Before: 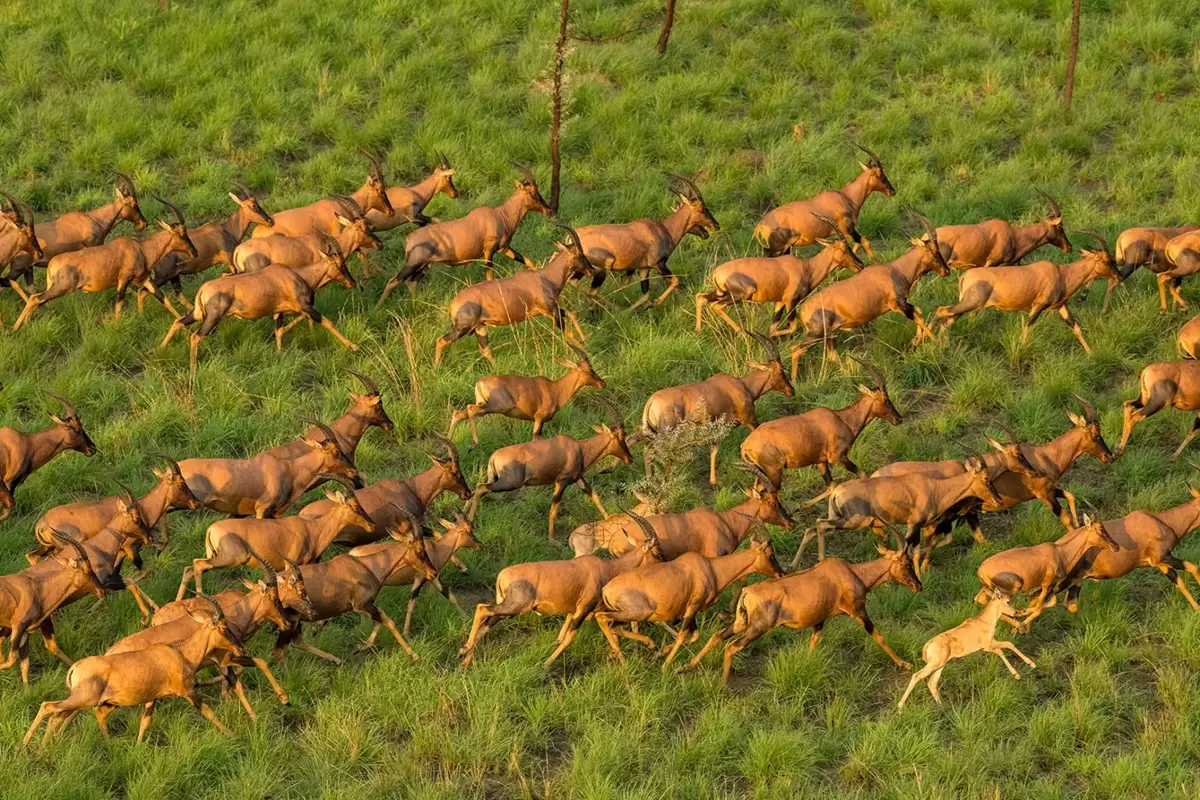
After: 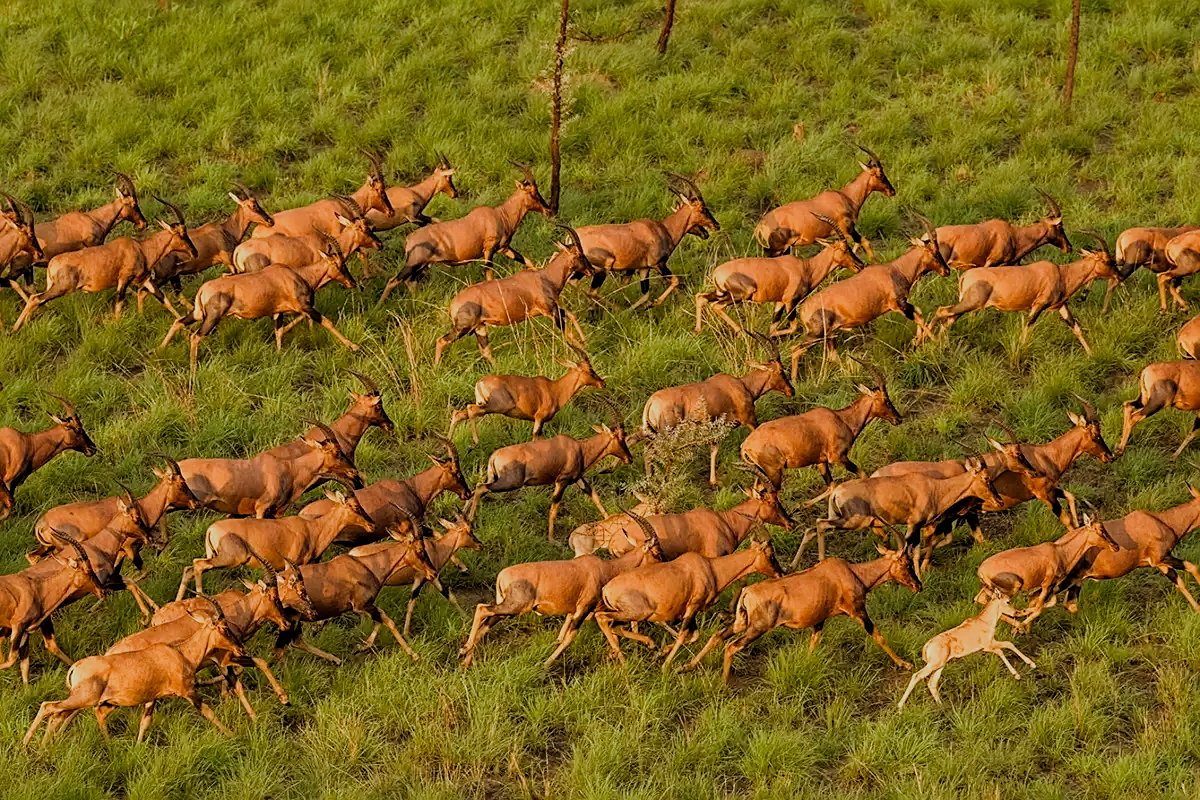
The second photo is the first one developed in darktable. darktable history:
rgb levels: mode RGB, independent channels, levels [[0, 0.5, 1], [0, 0.521, 1], [0, 0.536, 1]]
filmic rgb: middle gray luminance 18.42%, black relative exposure -11.25 EV, white relative exposure 3.75 EV, threshold 6 EV, target black luminance 0%, hardness 5.87, latitude 57.4%, contrast 0.963, shadows ↔ highlights balance 49.98%, add noise in highlights 0, preserve chrominance luminance Y, color science v3 (2019), use custom middle-gray values true, iterations of high-quality reconstruction 0, contrast in highlights soft, enable highlight reconstruction true
sharpen: on, module defaults
